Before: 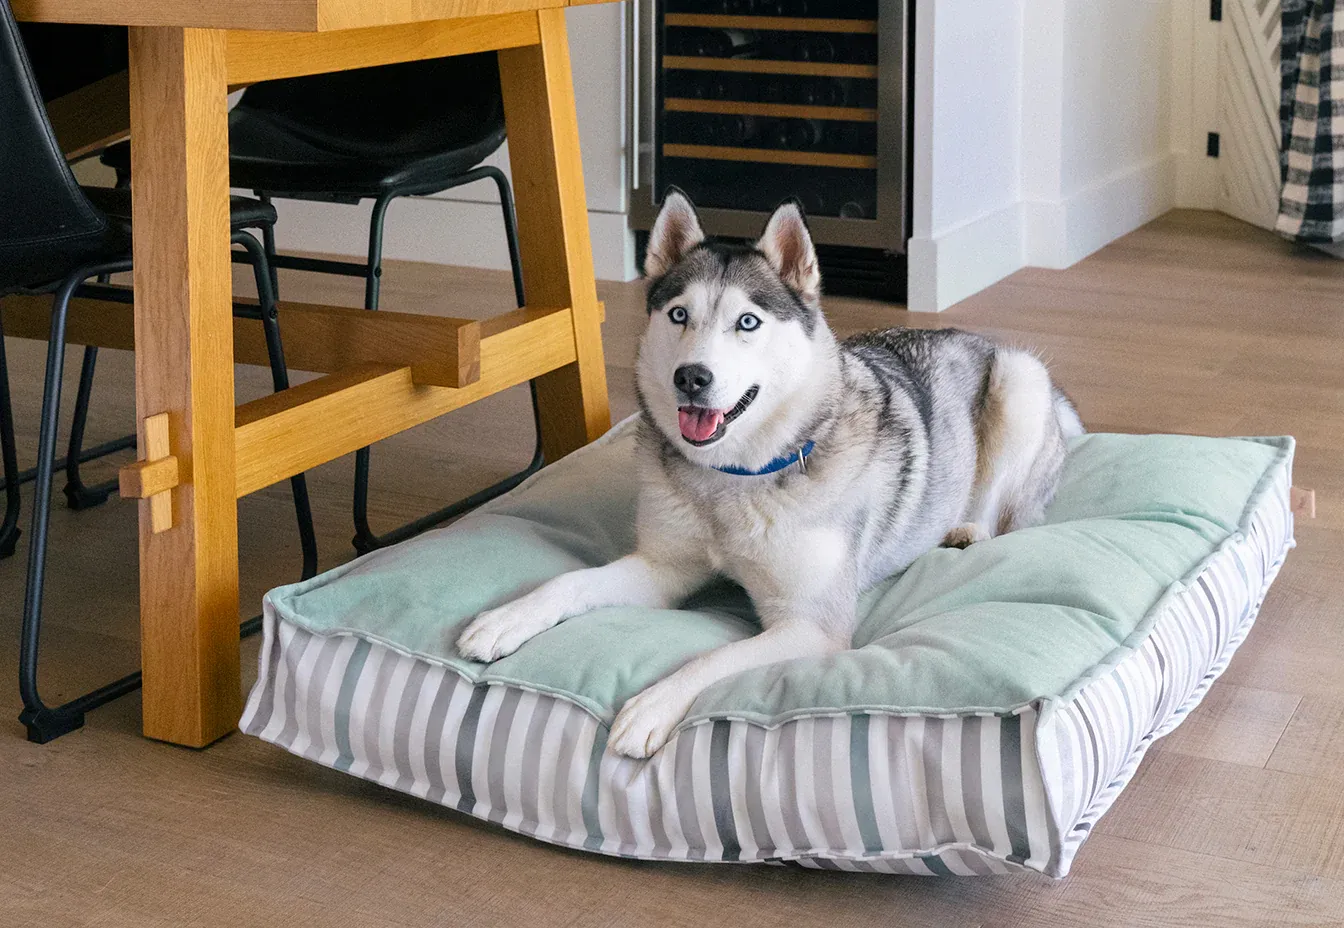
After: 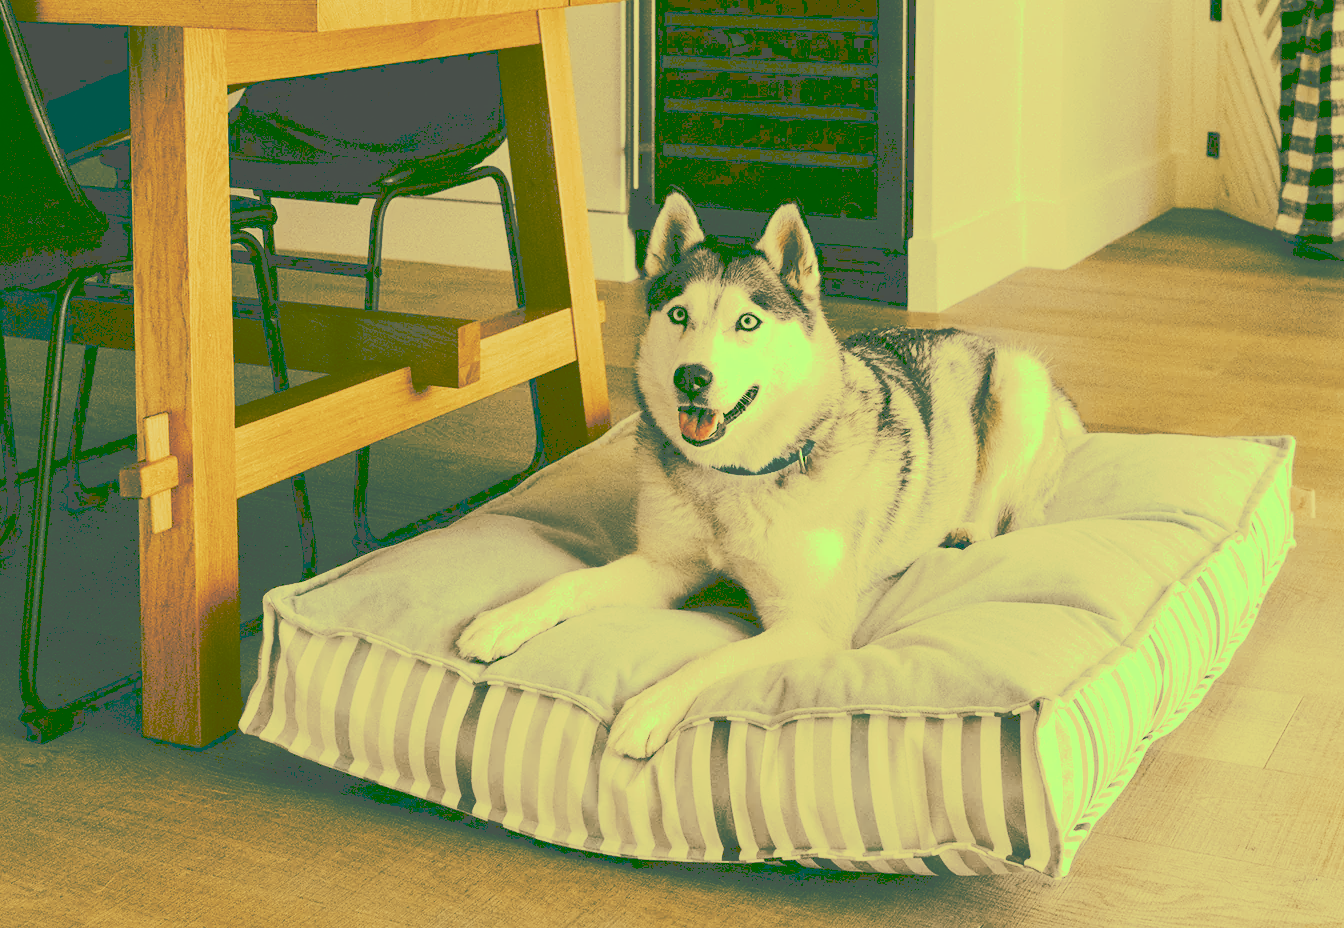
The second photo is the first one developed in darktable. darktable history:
tone curve: curves: ch0 [(0, 0) (0.003, 0.319) (0.011, 0.319) (0.025, 0.319) (0.044, 0.319) (0.069, 0.319) (0.1, 0.32) (0.136, 0.322) (0.177, 0.328) (0.224, 0.338) (0.277, 0.361) (0.335, 0.395) (0.399, 0.451) (0.468, 0.549) (0.543, 0.657) (0.623, 0.739) (0.709, 0.799) (0.801, 0.846) (0.898, 0.867) (1, 1)], preserve colors none
color look up table: target L [94.49, 90.26, 96.2, 86.26, 75.5, 66.6, 62.74, 55.6, 54.79, 39.99, 24.89, 17, 203.02, 82.56, 67.71, 70.21, 70.76, 60.95, 52.17, 42.13, 51.25, 37.23, 34.99, 21.93, 17.4, 17, 97.26, 86.87, 70.7, 83.59, 74.43, 68.58, 66.48, 74.95, 45.94, 40.75, 40.33, 51.18, 34.08, 38.03, 27.65, 19.06, 20.49, 20.56, 80.64, 73.79, 52.97, 45, 23.93], target a [-31.51, -21.84, -41.02, -41.77, -27.29, -2.997, -30.36, -11.56, -17.71, -41.26, -72.03, -54.18, 0, 0.141, 18.74, 20.26, 19.79, 43.12, 3.054, -4.28, 33.04, 14.06, 10.04, -65.93, -55.1, -54.18, -31.54, -9.252, -2.902, -2.568, -3.359, -1.31, 10.01, 2.062, 38.04, 5.215, -9.07, 15.76, -17.74, 14.85, -7.55, -59.29, -62.86, -62.99, -26.92, -12.34, -10.01, -17.29, -70.18], target b [75.73, 67.52, 75.73, 61.13, 43.05, 38.64, 38.6, 47.51, 24.35, 68.04, 42.1, 28.54, -0.002, 54.21, 52.52, 41.56, 38.25, 56.34, 21.93, 71.75, 46.02, 63.26, 59.53, 36.99, 29.22, 28.54, 76.28, 59.23, 37.35, 53.43, 37.76, 31.46, 31.41, 38.65, 16.08, 13.43, 0.012, 10.6, 34.71, -12.24, -16.02, 32.04, 34.46, 34.55, 49.69, 36.62, 12.82, 15.96, 40.33], num patches 49
